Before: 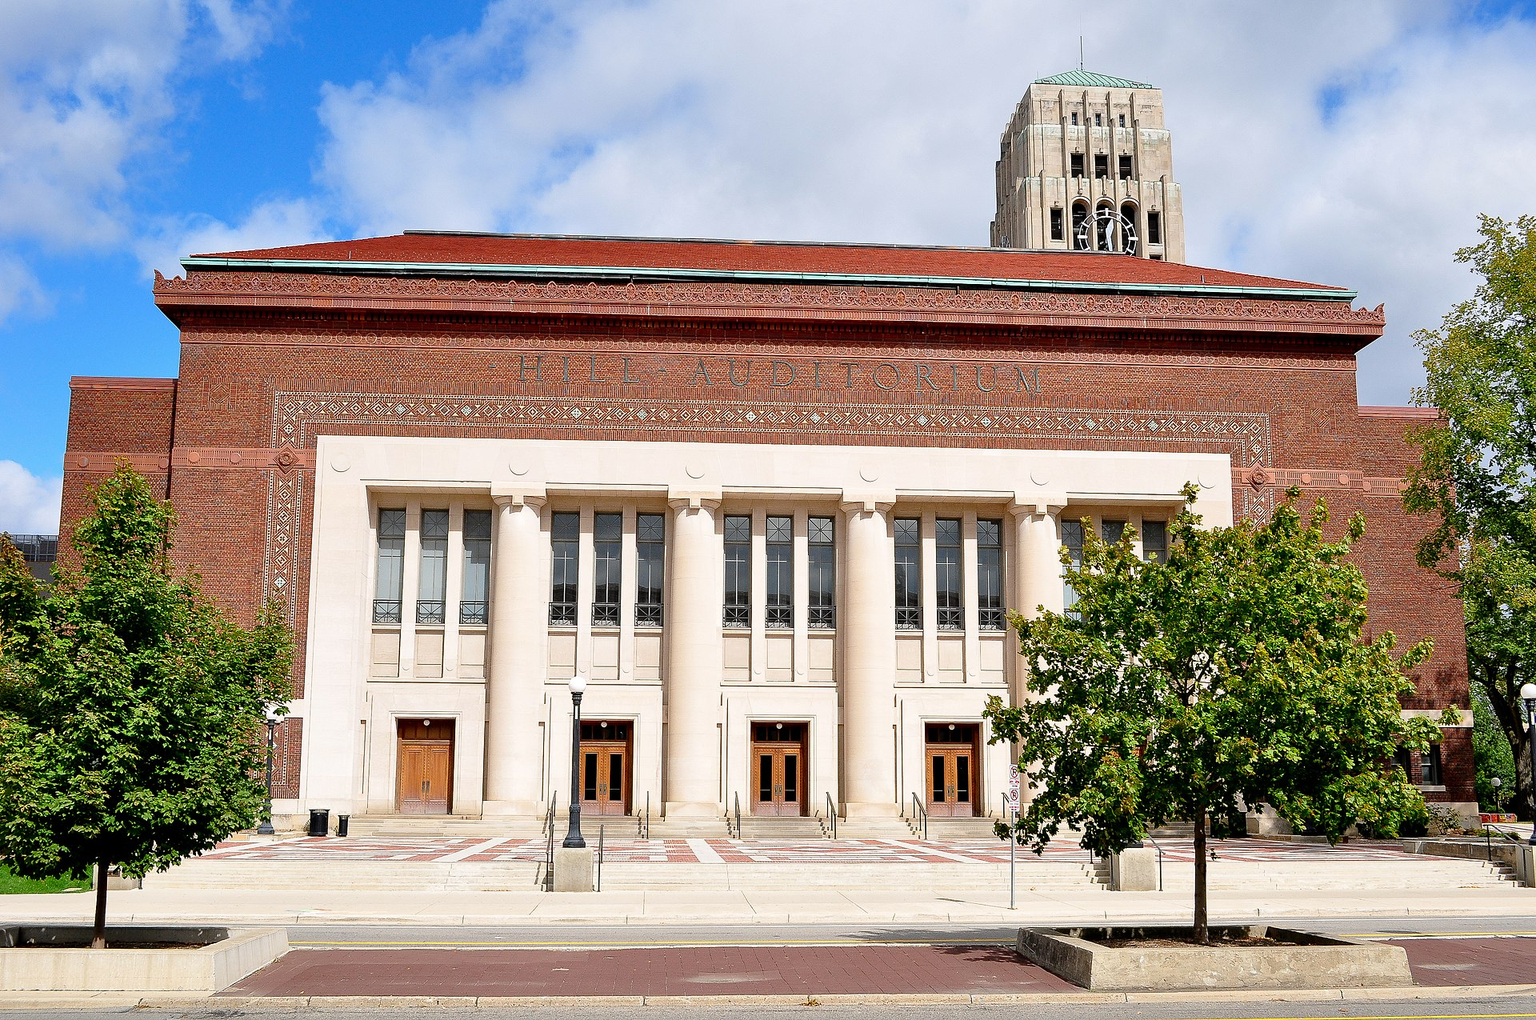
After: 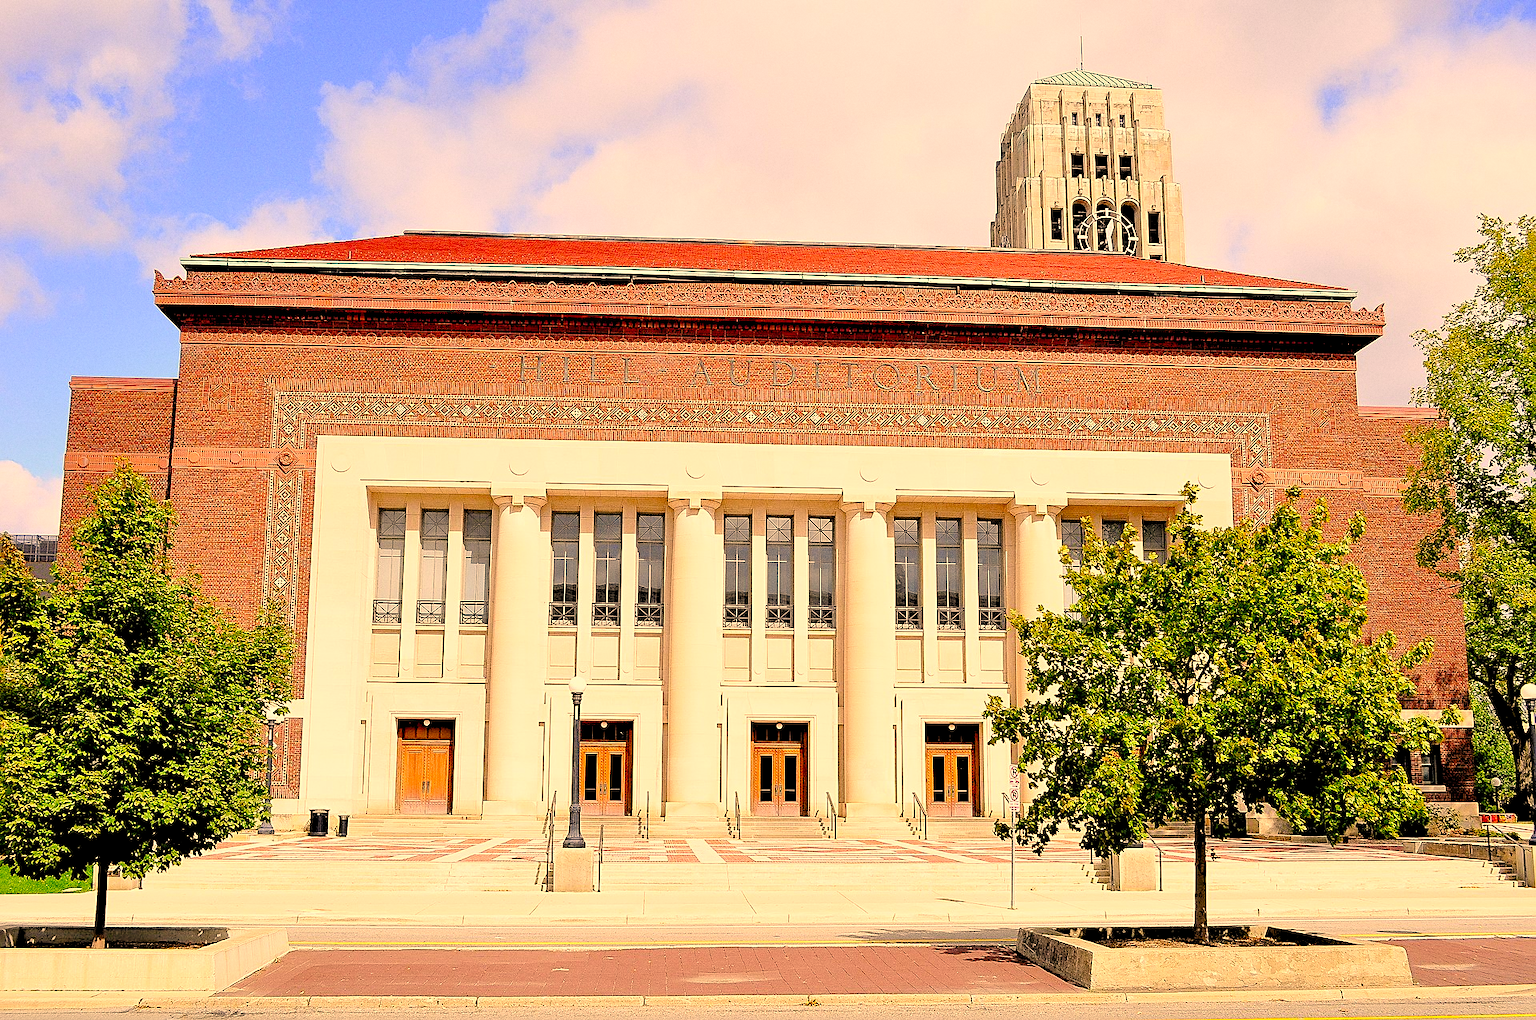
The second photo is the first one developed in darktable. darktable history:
sharpen: on, module defaults
grain: coarseness 0.09 ISO, strength 16.61%
color correction: highlights a* 15, highlights b* 31.55
levels: levels [0.072, 0.414, 0.976]
